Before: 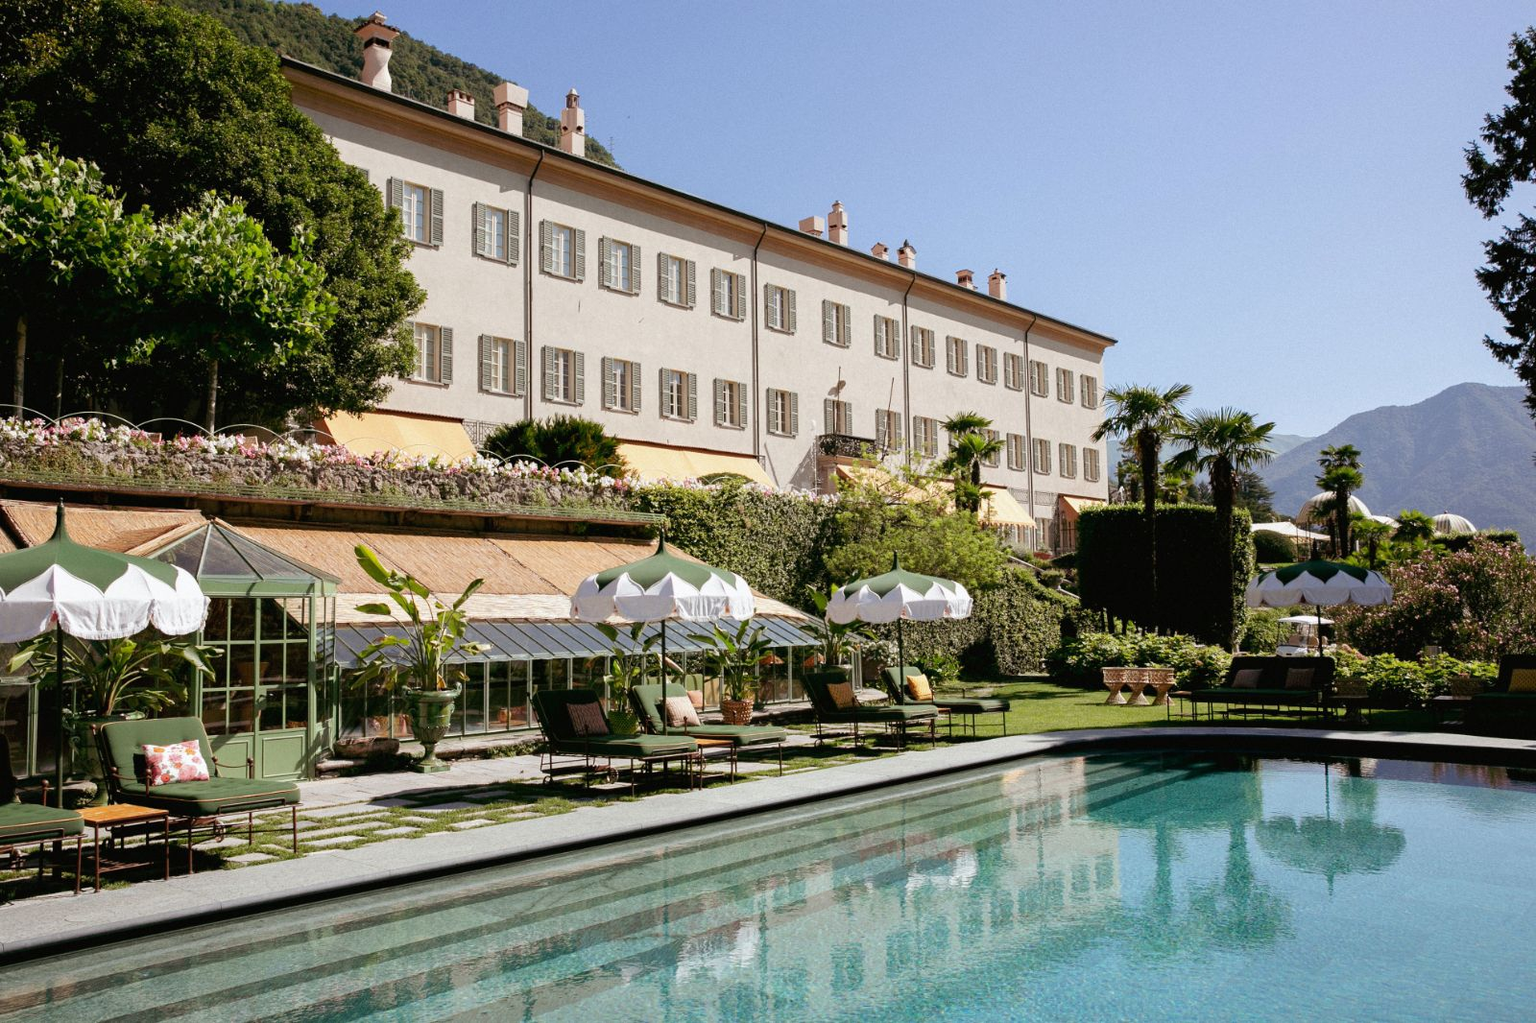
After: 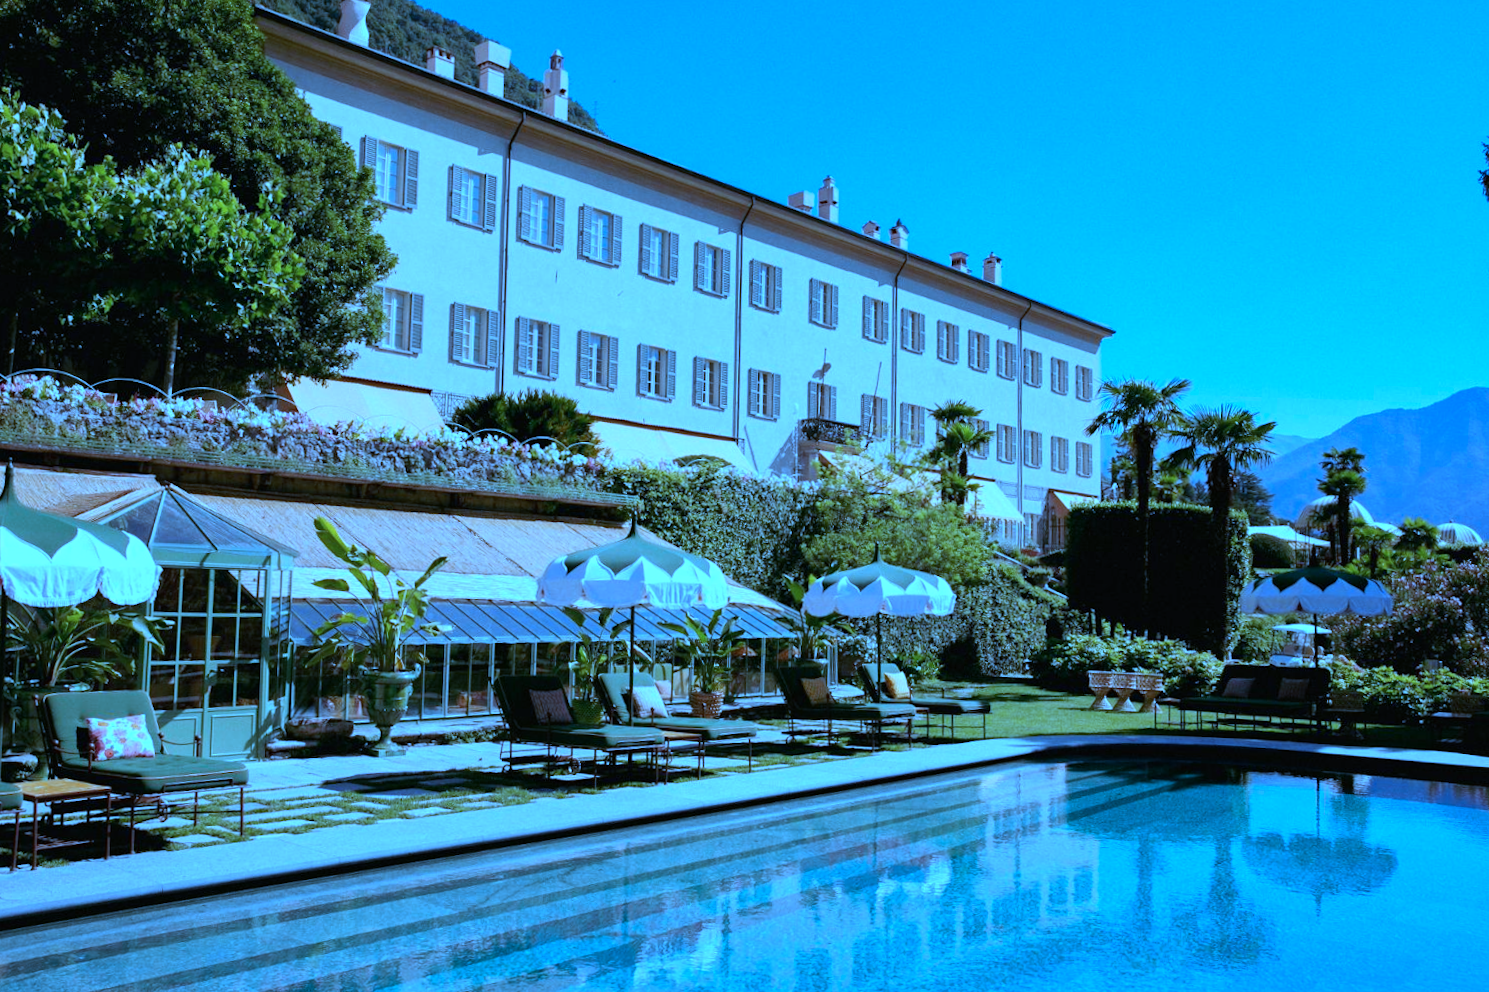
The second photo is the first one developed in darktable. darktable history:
shadows and highlights: shadows 12, white point adjustment 1.2, soften with gaussian
white balance: red 0.766, blue 1.537
crop and rotate: angle -2.38°
rotate and perspective: rotation -0.45°, automatic cropping original format, crop left 0.008, crop right 0.992, crop top 0.012, crop bottom 0.988
color correction: highlights a* -11.71, highlights b* -15.58
